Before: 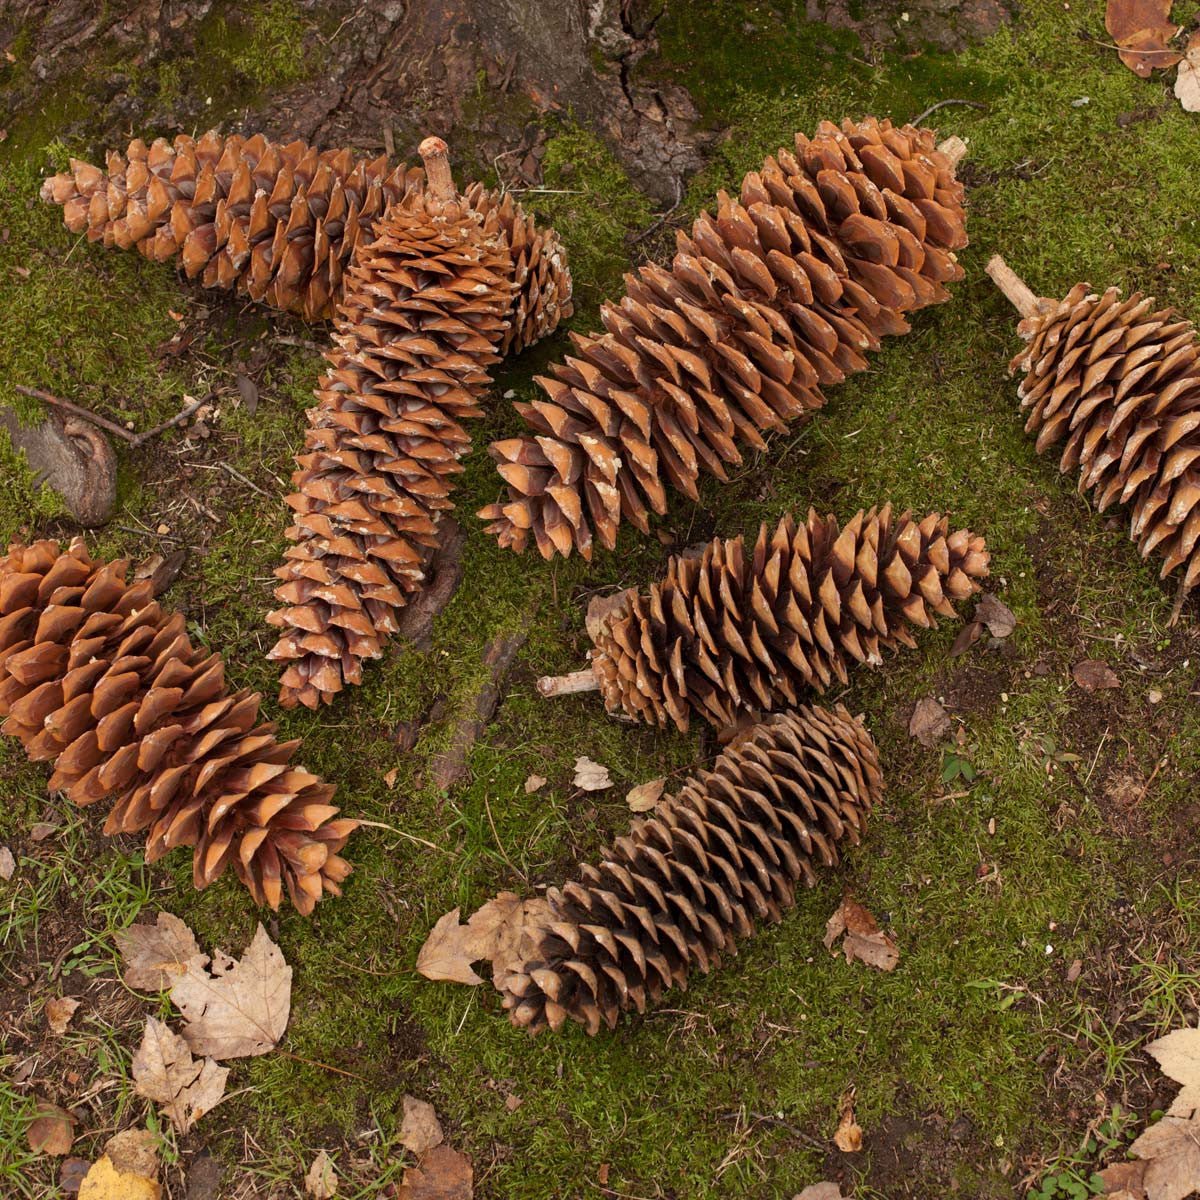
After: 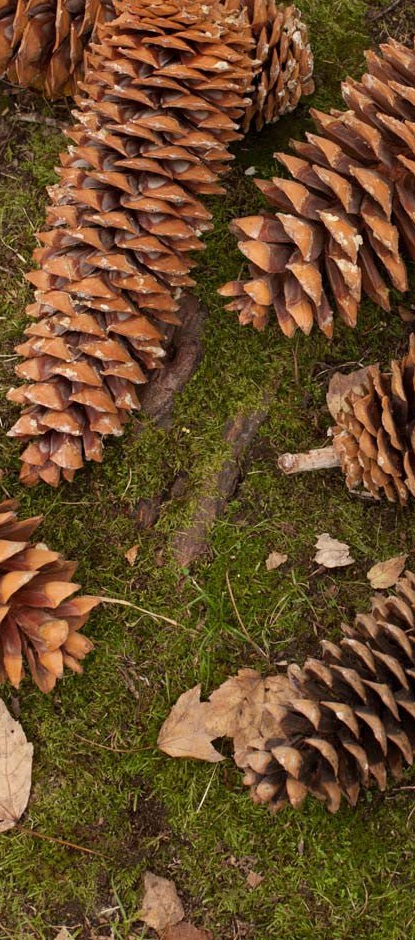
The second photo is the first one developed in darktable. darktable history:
crop and rotate: left 21.597%, top 18.625%, right 43.772%, bottom 2.968%
